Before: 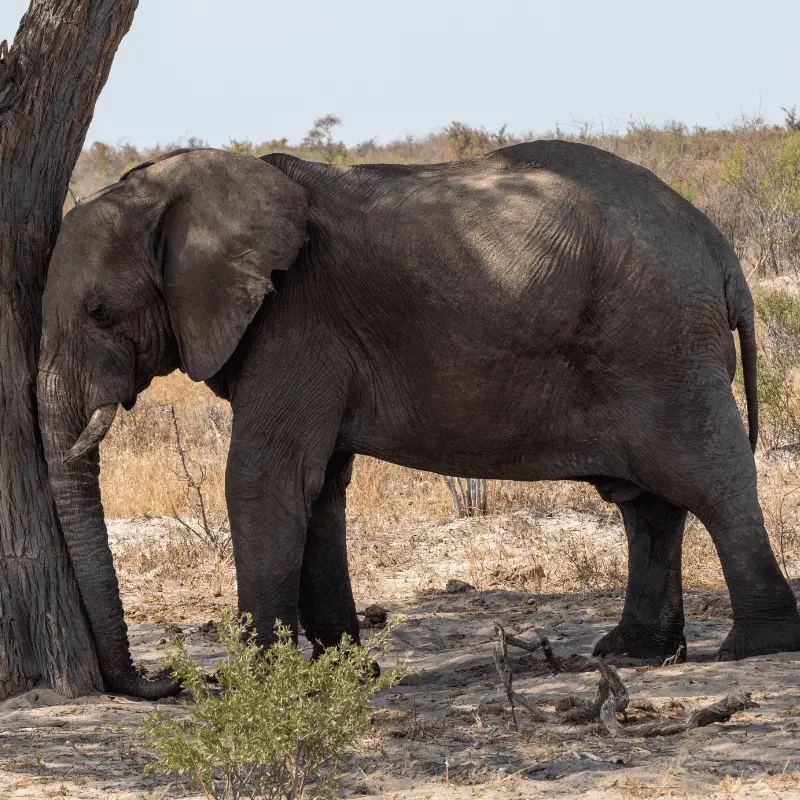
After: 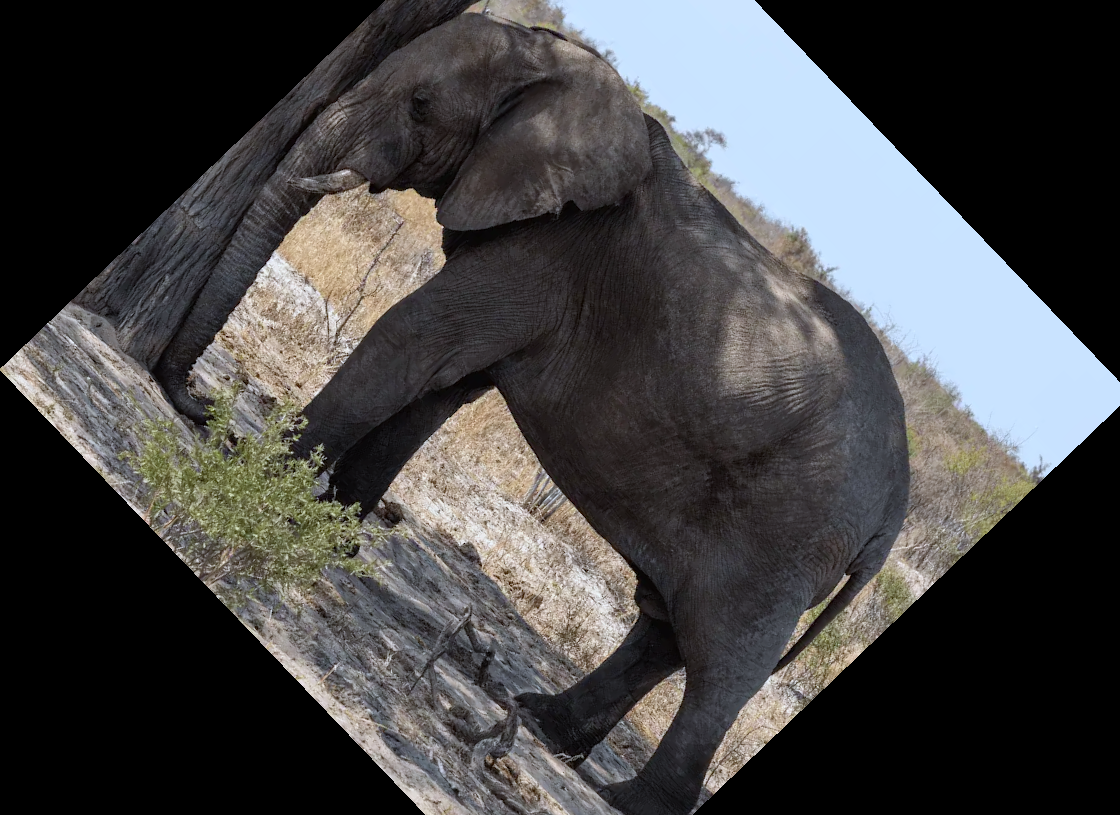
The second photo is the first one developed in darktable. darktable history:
crop and rotate: angle -46.26°, top 16.234%, right 0.912%, bottom 11.704%
white balance: red 0.924, blue 1.095
